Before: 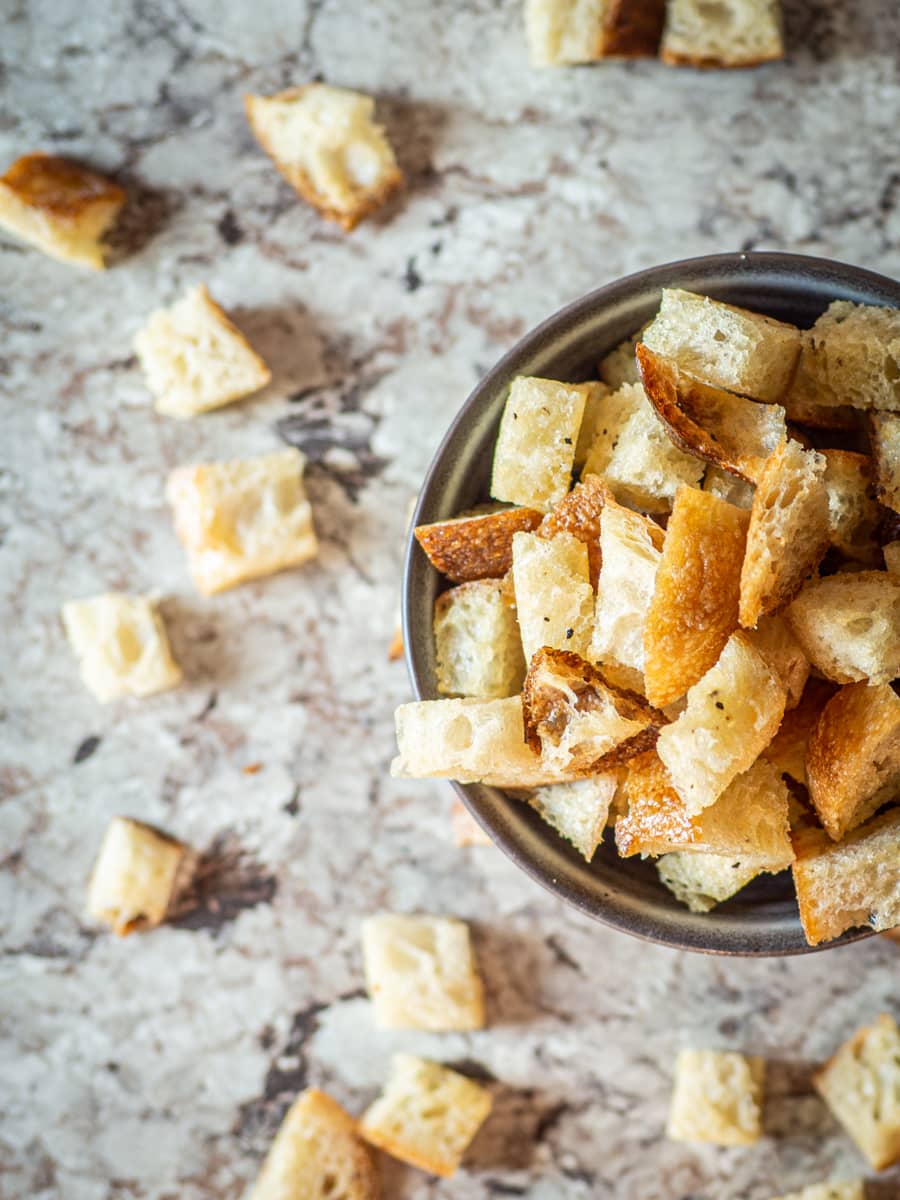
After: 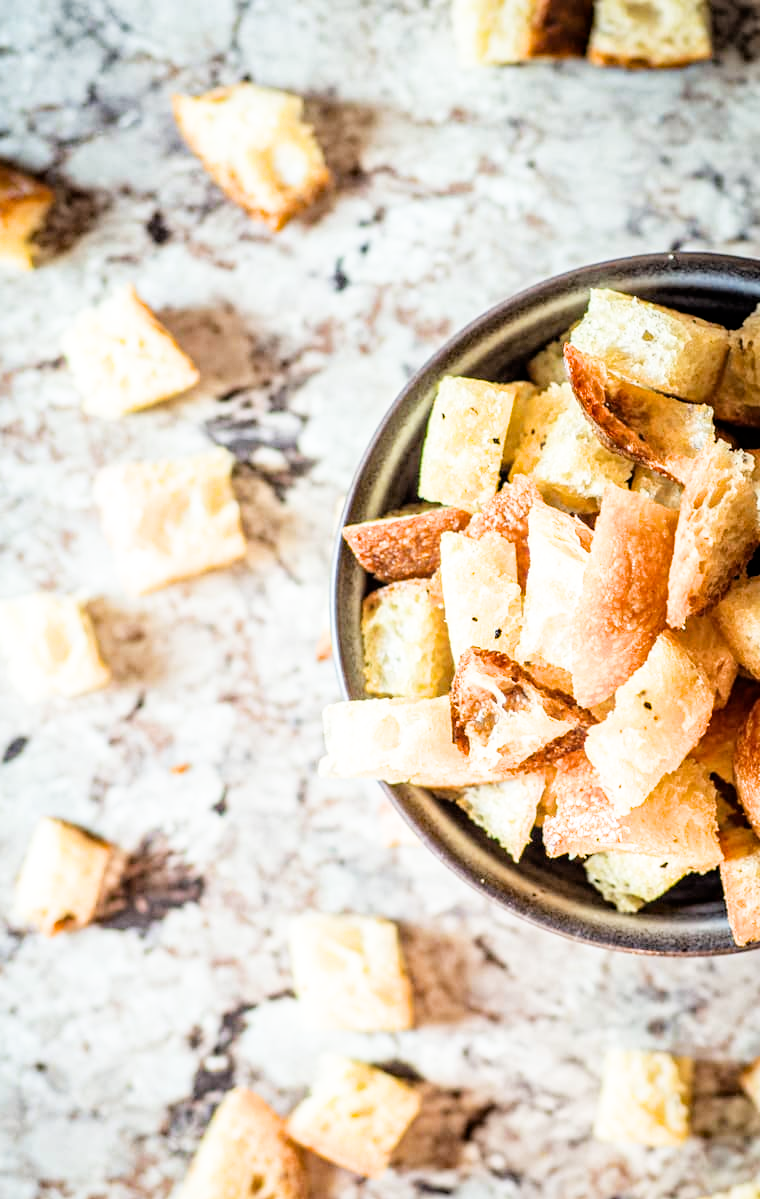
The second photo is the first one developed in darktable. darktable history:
filmic rgb: black relative exposure -5.15 EV, white relative exposure 3.56 EV, threshold 2.98 EV, hardness 3.18, contrast 1.203, highlights saturation mix -48.8%, enable highlight reconstruction true
crop: left 8.074%, right 7.448%
exposure: black level correction 0, exposure 1.102 EV, compensate exposure bias true, compensate highlight preservation false
haze removal: strength 0.282, distance 0.253, adaptive false
